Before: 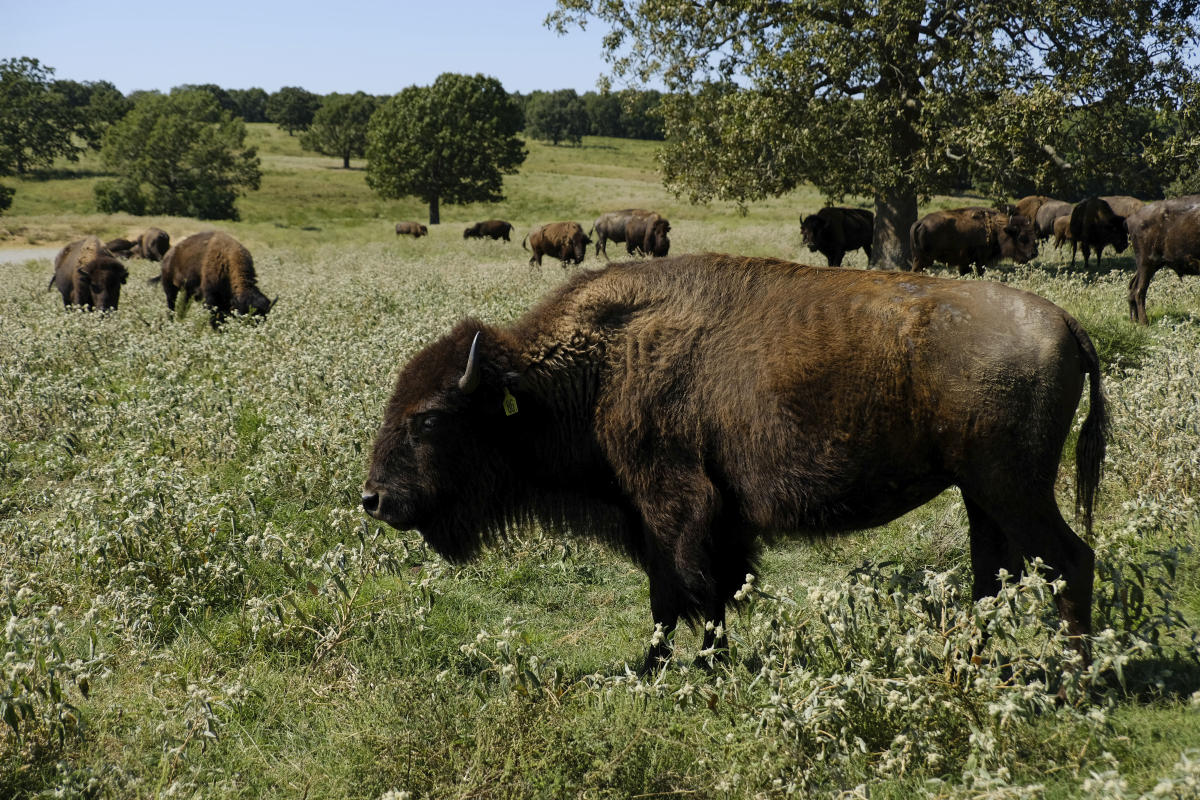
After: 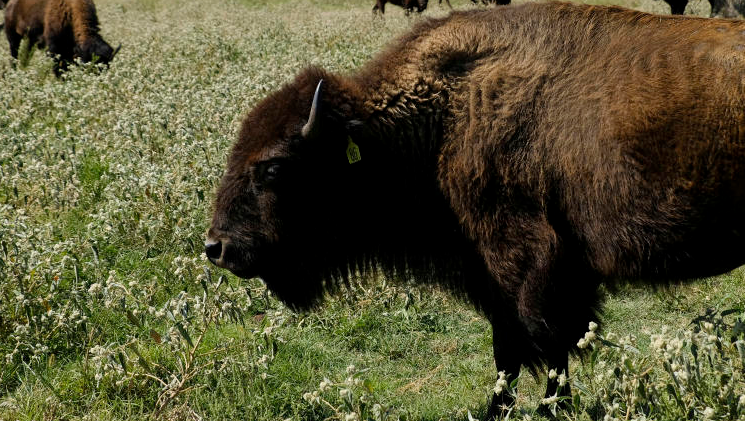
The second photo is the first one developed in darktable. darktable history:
local contrast: mode bilateral grid, contrast 99, coarseness 99, detail 109%, midtone range 0.2
crop: left 13.144%, top 31.551%, right 24.772%, bottom 15.733%
